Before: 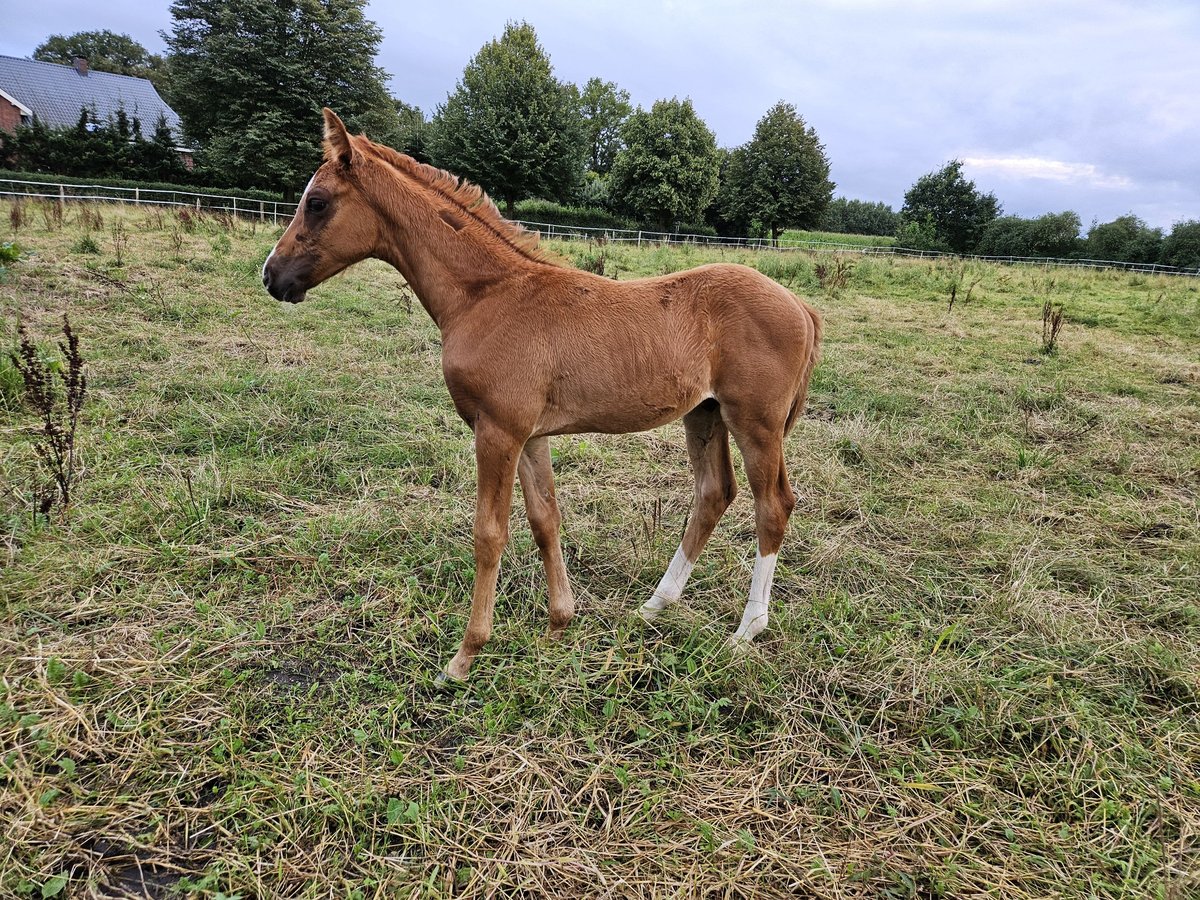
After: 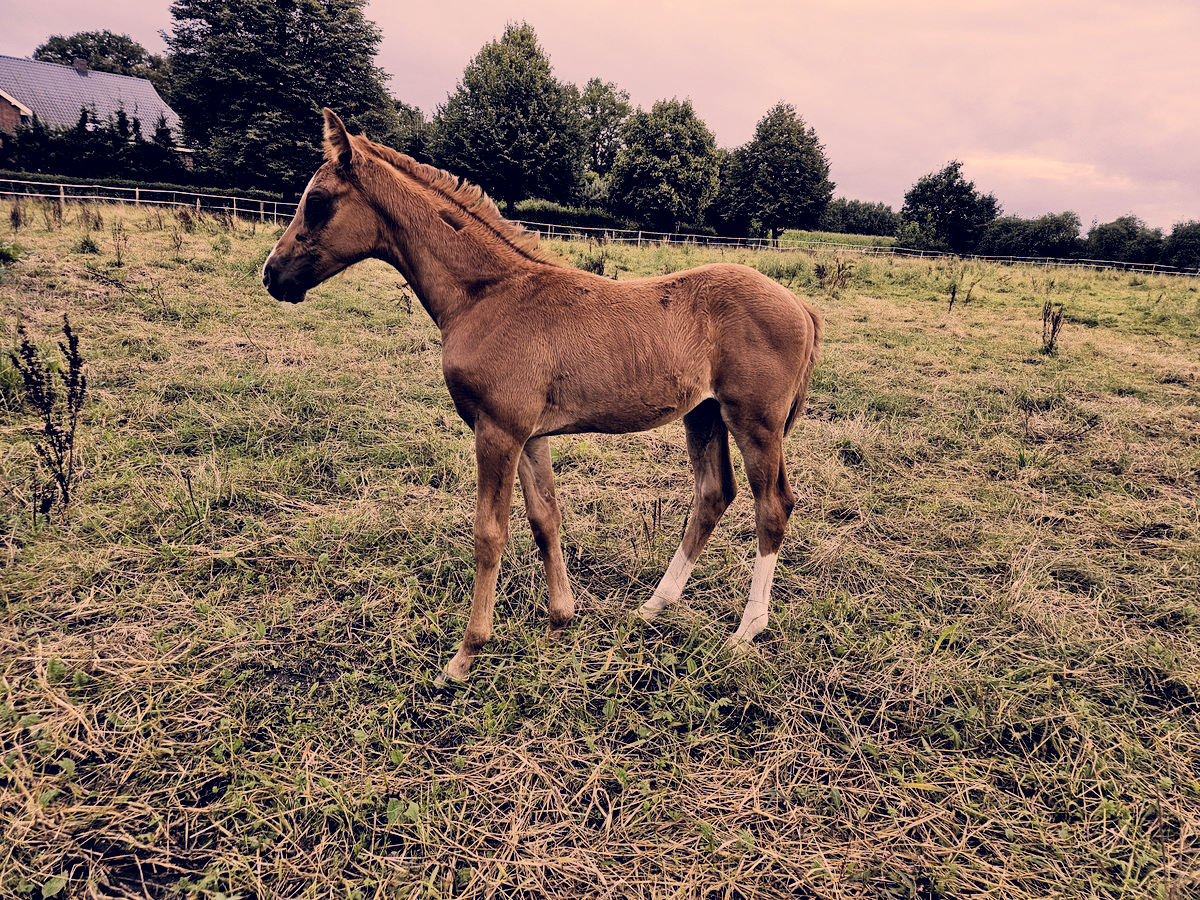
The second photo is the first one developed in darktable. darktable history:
filmic rgb: black relative exposure -5.01 EV, white relative exposure 3.99 EV, threshold 2.96 EV, hardness 2.88, contrast 1.396, highlights saturation mix -30.57%, iterations of high-quality reconstruction 0, enable highlight reconstruction true
color correction: highlights a* 19.57, highlights b* 27.32, shadows a* 3.44, shadows b* -17.16, saturation 0.762
